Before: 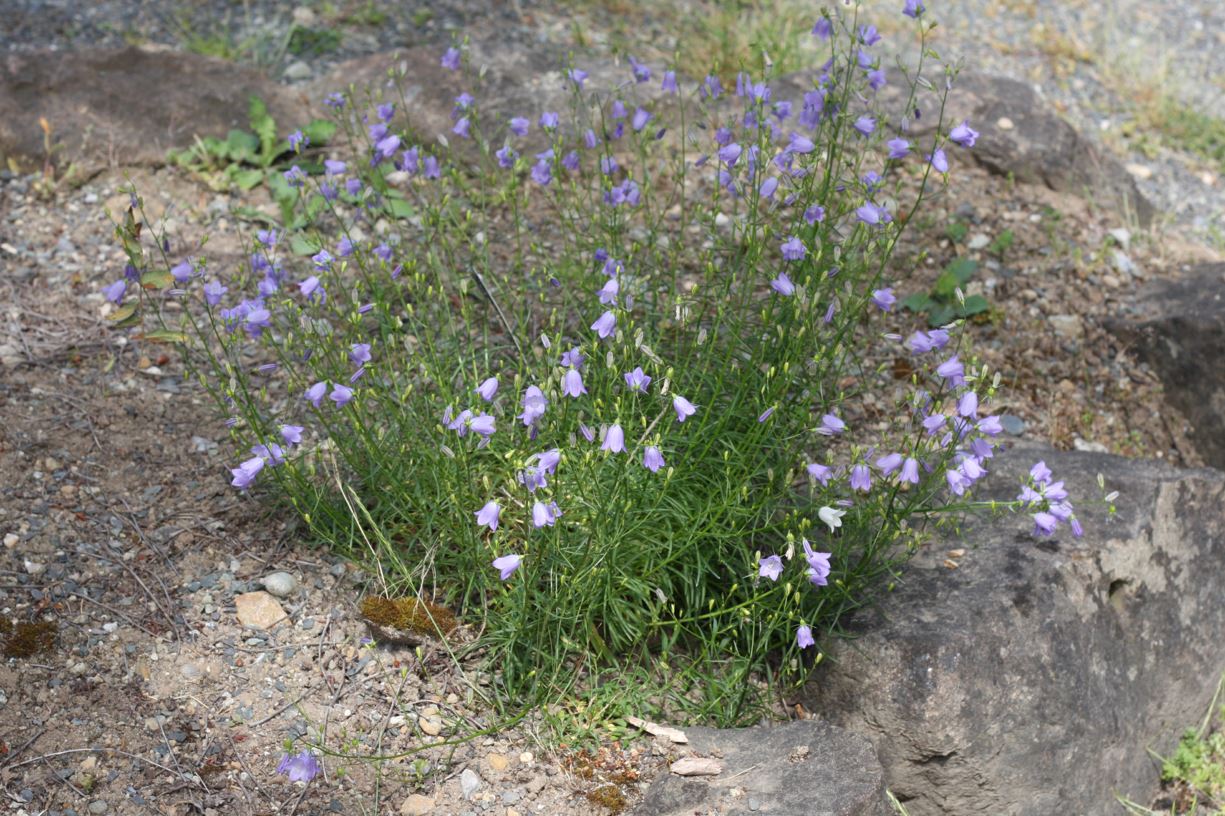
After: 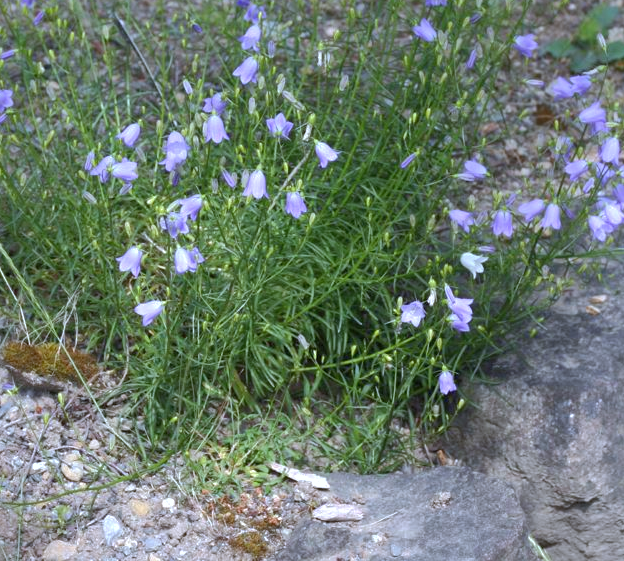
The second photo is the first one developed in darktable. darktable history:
white balance: red 0.948, green 1.02, blue 1.176
shadows and highlights: on, module defaults
crop and rotate: left 29.237%, top 31.152%, right 19.807%
levels: levels [0, 0.474, 0.947]
